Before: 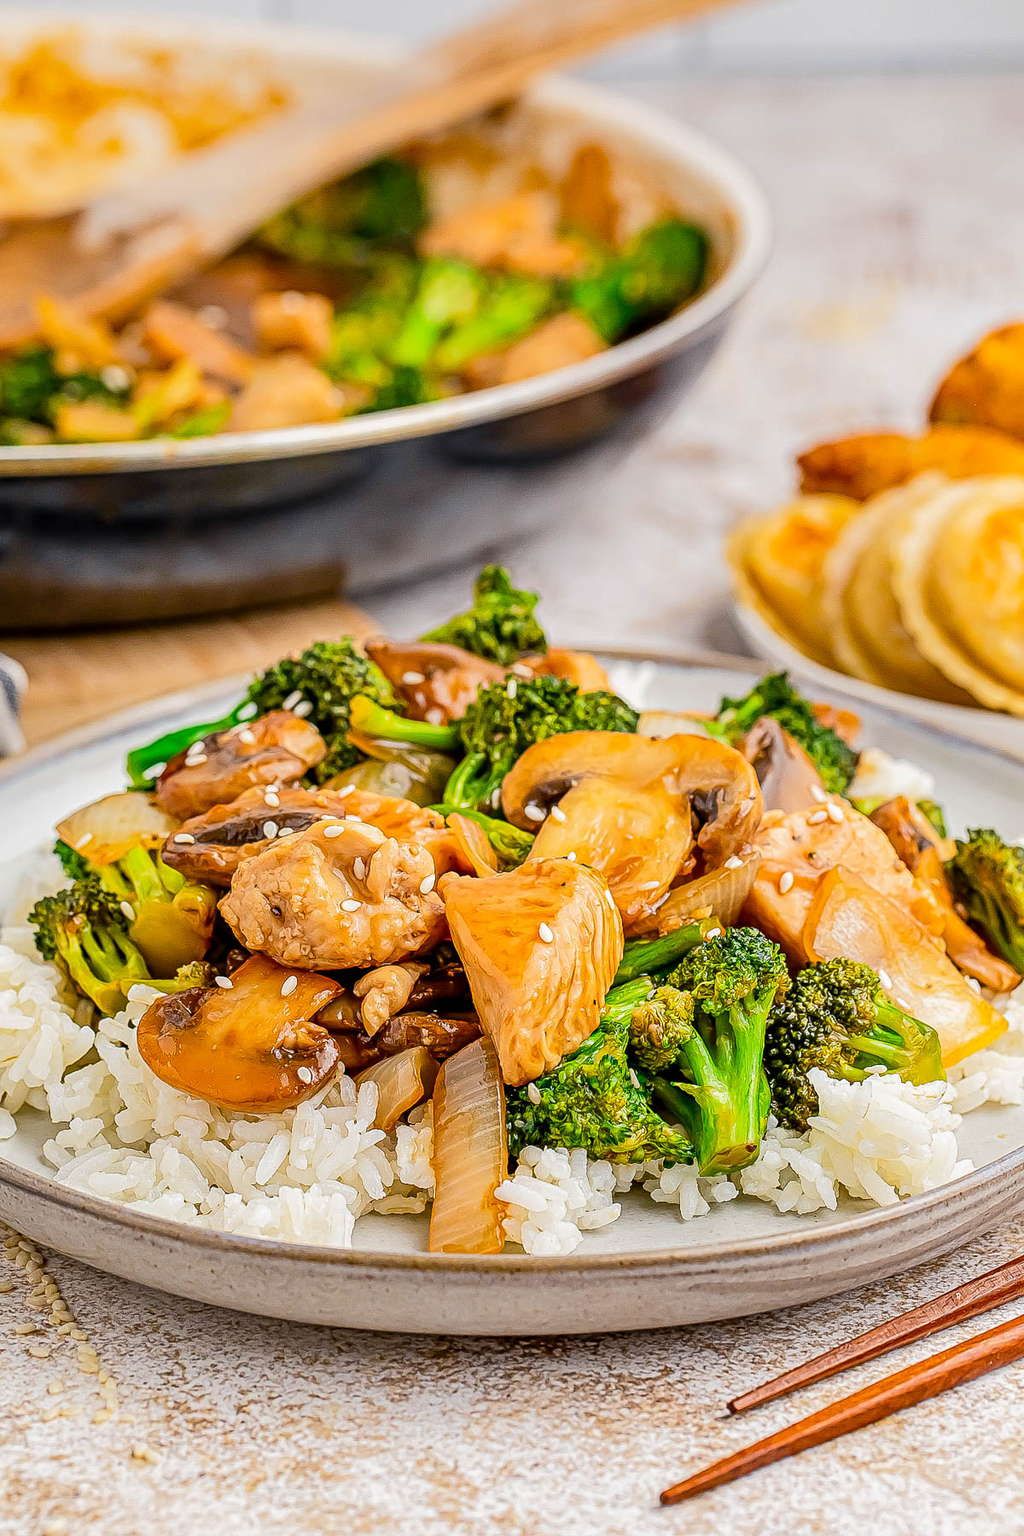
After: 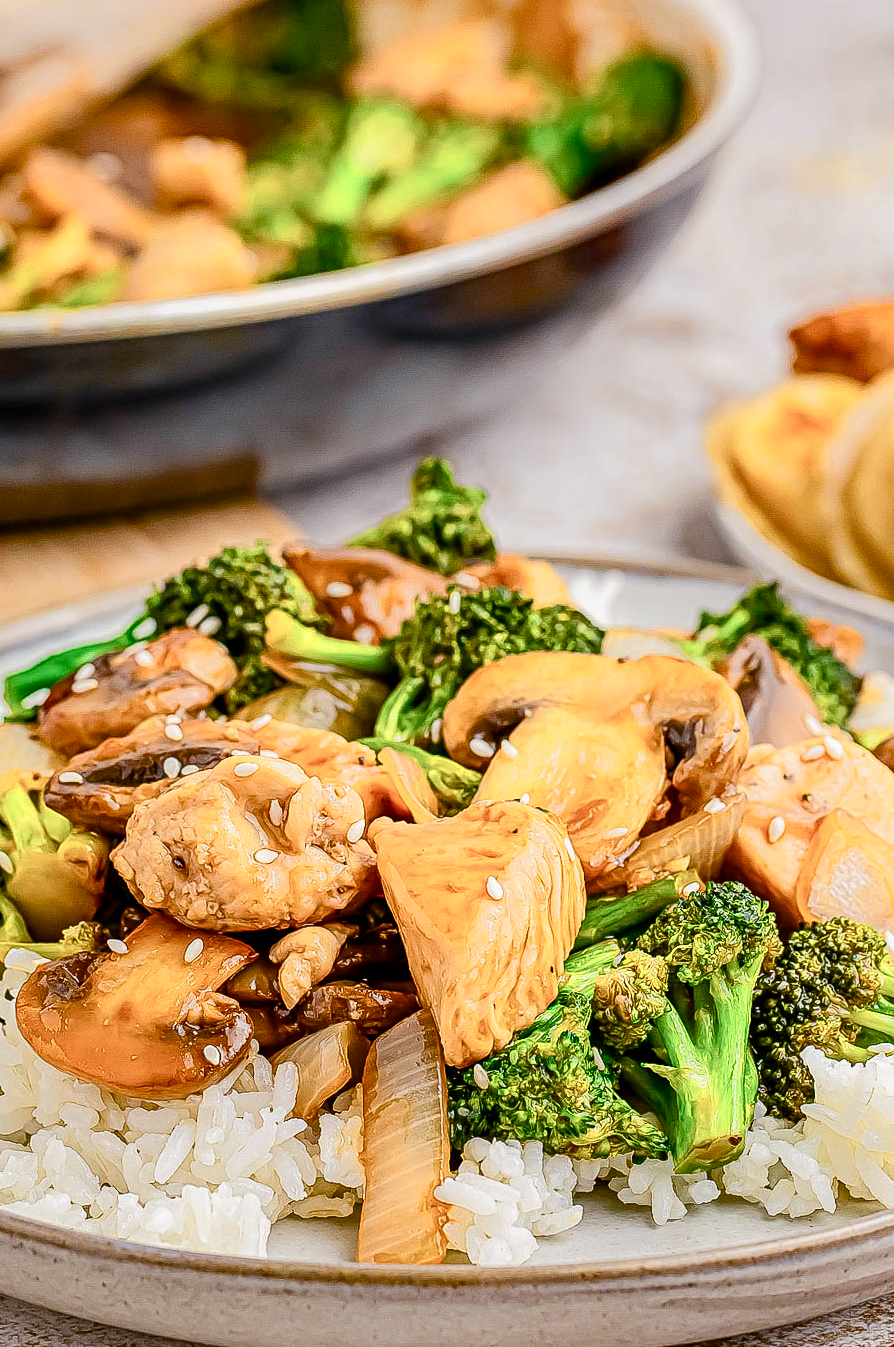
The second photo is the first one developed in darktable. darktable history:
crop and rotate: left 12.166%, top 11.432%, right 13.329%, bottom 13.685%
color balance rgb: perceptual saturation grading › global saturation 0.269%, perceptual saturation grading › highlights -19.852%, perceptual saturation grading › shadows 20.562%, global vibrance 16.529%, saturation formula JzAzBz (2021)
